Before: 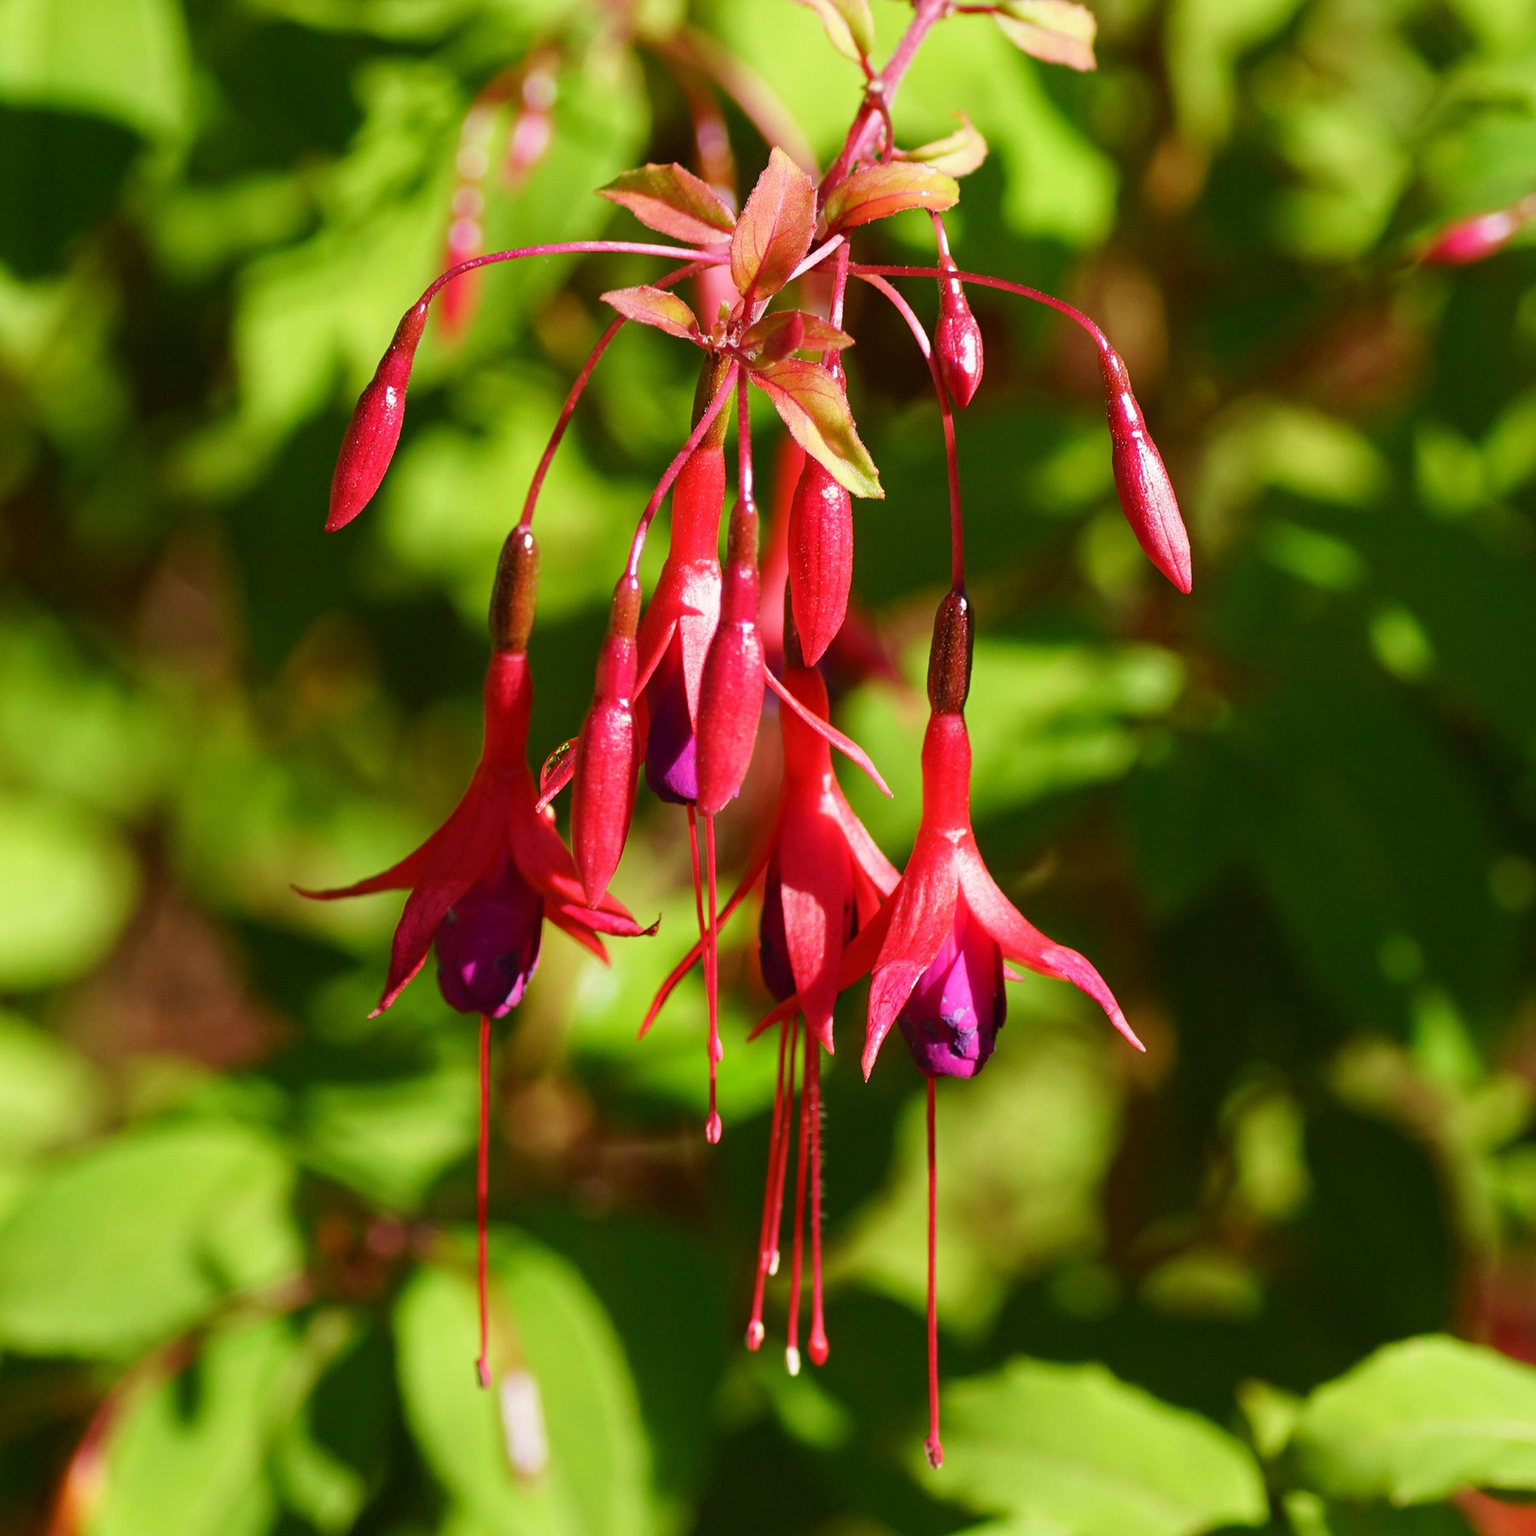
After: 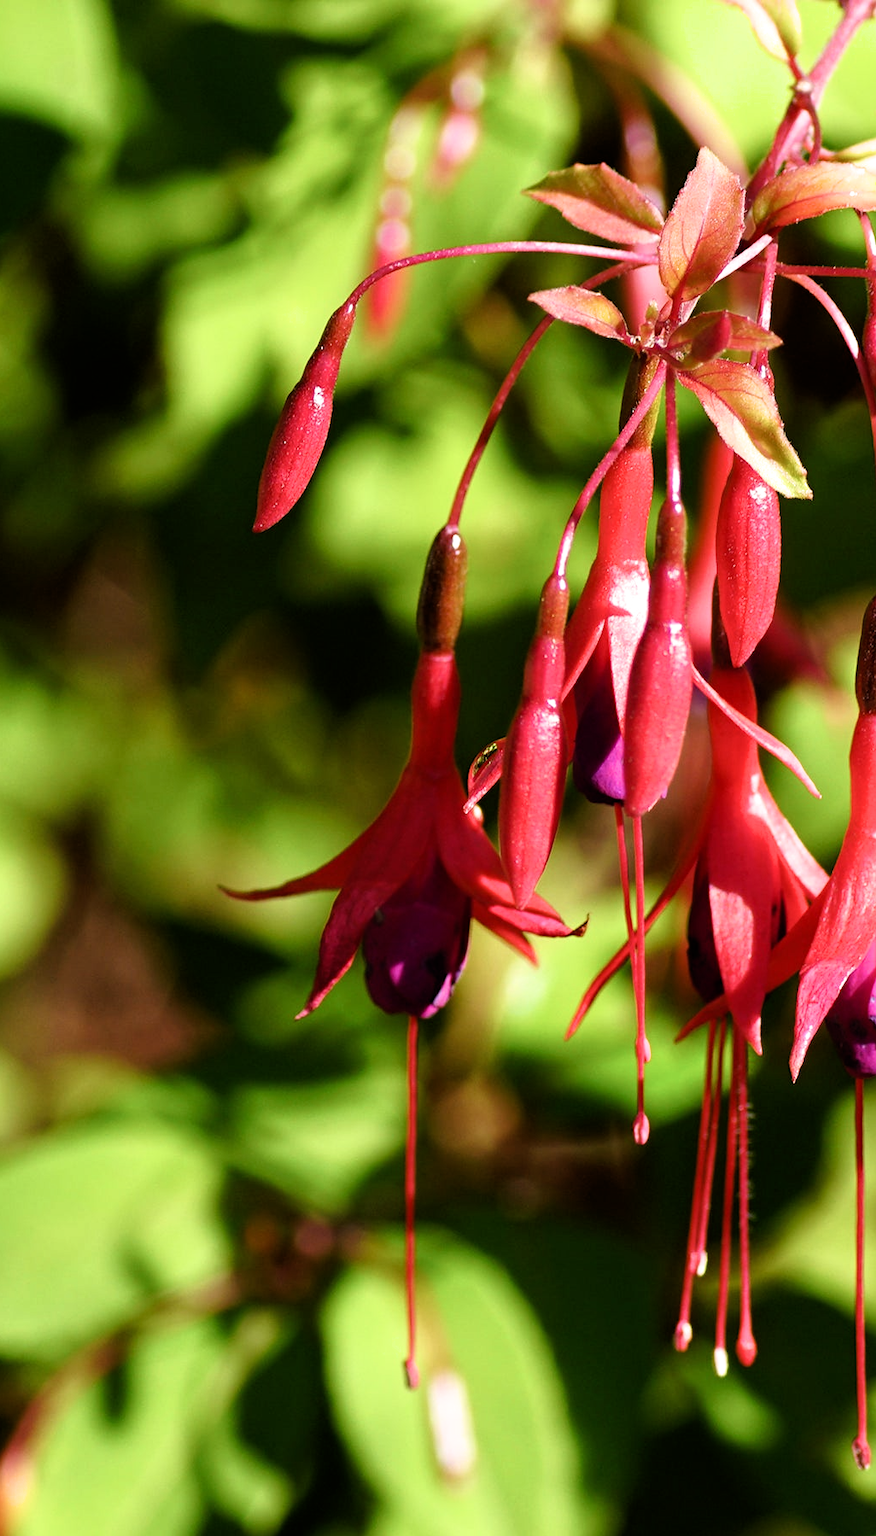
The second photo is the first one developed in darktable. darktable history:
crop: left 4.77%, right 38.135%
filmic rgb: black relative exposure -8.29 EV, white relative exposure 2.2 EV, target white luminance 99.934%, hardness 7.14, latitude 75.59%, contrast 1.321, highlights saturation mix -2.7%, shadows ↔ highlights balance 29.85%, iterations of high-quality reconstruction 0
